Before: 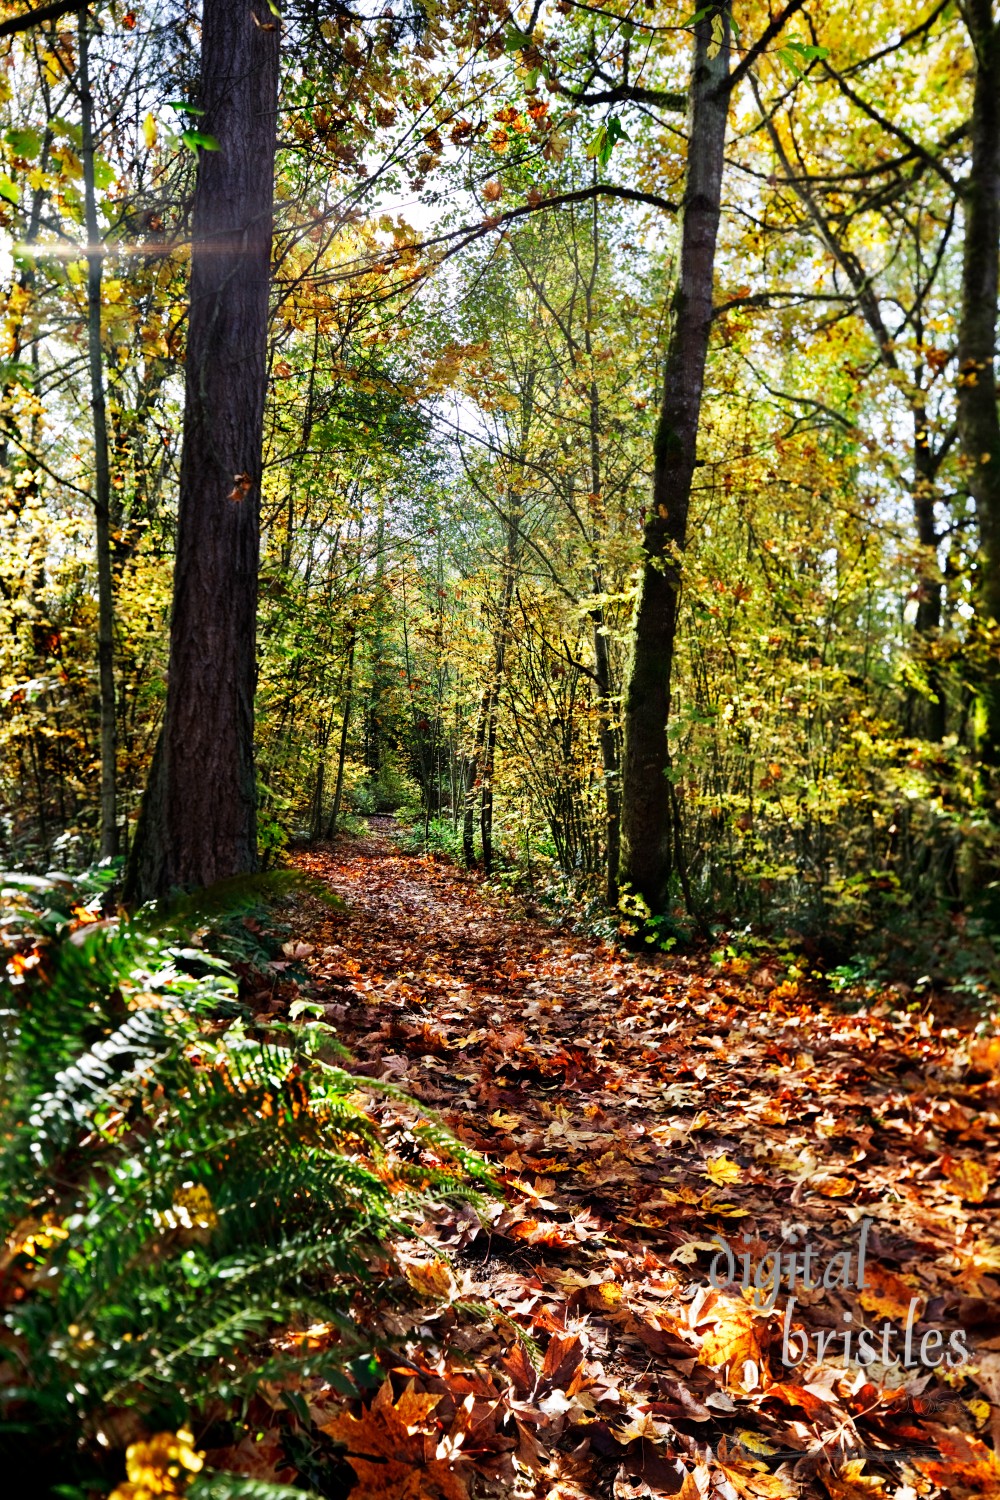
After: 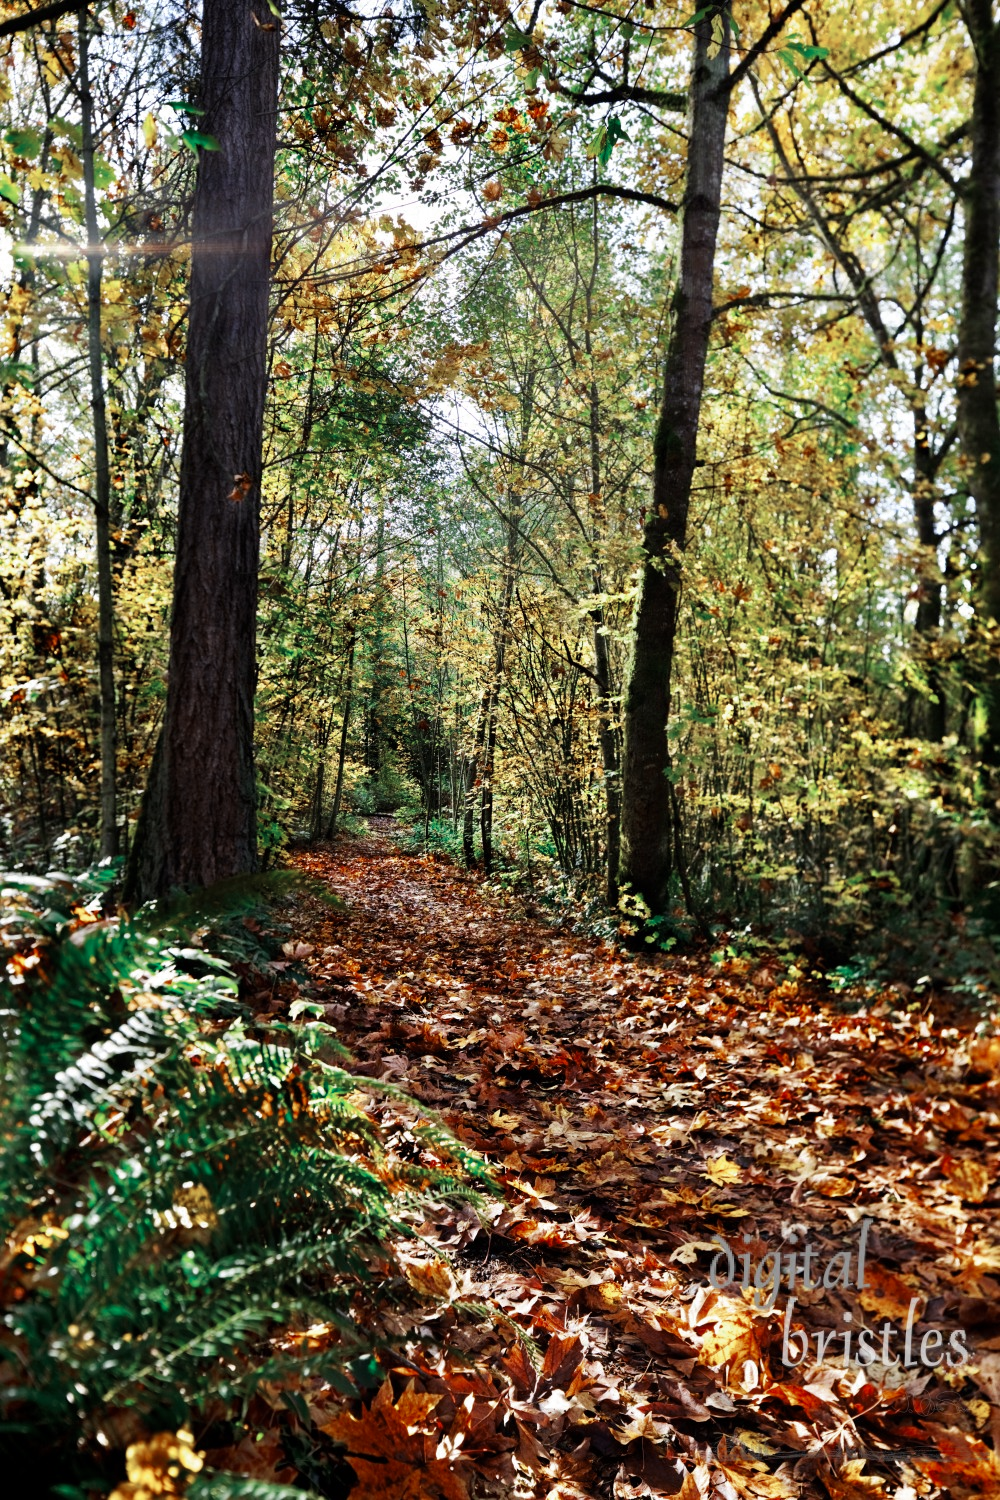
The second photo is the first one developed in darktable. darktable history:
color correction: highlights b* 0.053
color zones: curves: ch0 [(0, 0.5) (0.125, 0.4) (0.25, 0.5) (0.375, 0.4) (0.5, 0.4) (0.625, 0.6) (0.75, 0.6) (0.875, 0.5)]; ch1 [(0, 0.35) (0.125, 0.45) (0.25, 0.35) (0.375, 0.35) (0.5, 0.35) (0.625, 0.35) (0.75, 0.45) (0.875, 0.35)]; ch2 [(0, 0.6) (0.125, 0.5) (0.25, 0.5) (0.375, 0.6) (0.5, 0.6) (0.625, 0.5) (0.75, 0.5) (0.875, 0.5)]
exposure: compensate exposure bias true, compensate highlight preservation false
